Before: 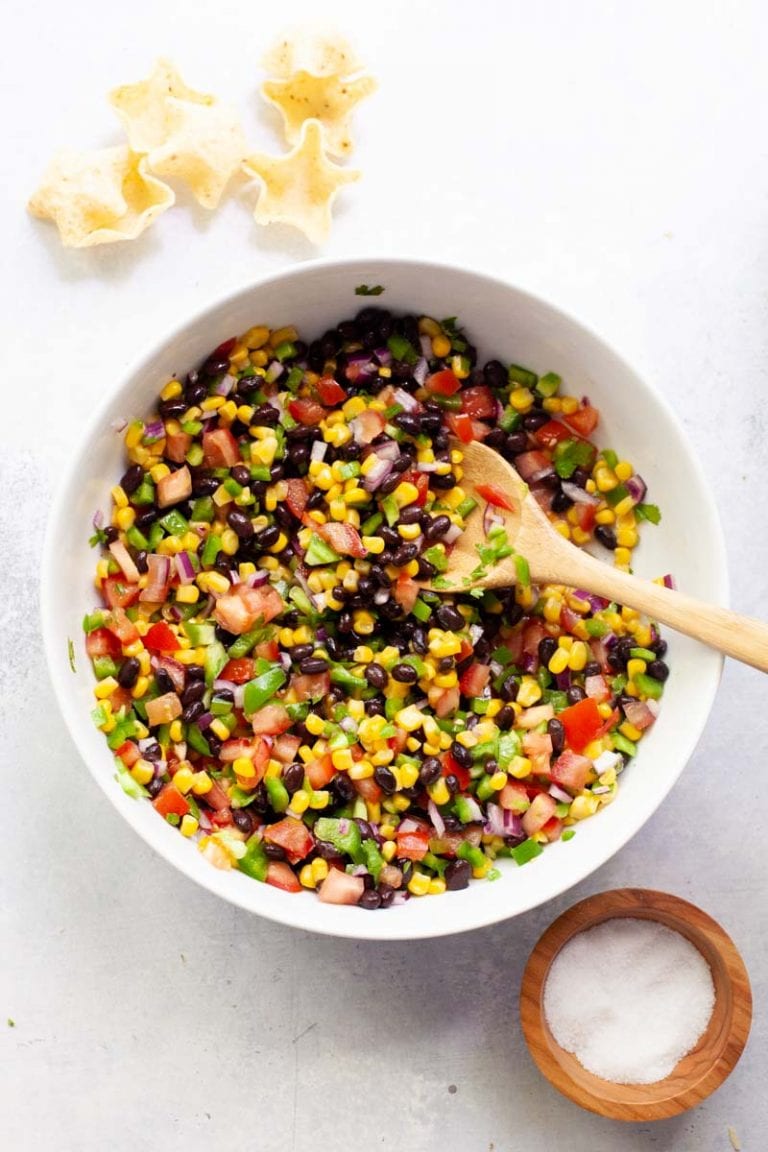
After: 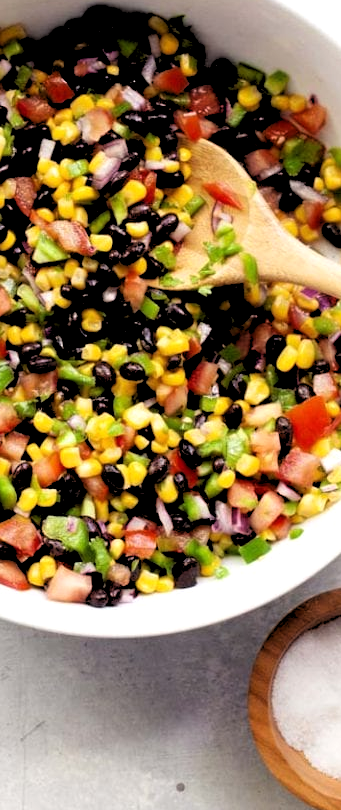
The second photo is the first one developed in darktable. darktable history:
rgb levels: levels [[0.034, 0.472, 0.904], [0, 0.5, 1], [0, 0.5, 1]]
crop: left 35.432%, top 26.233%, right 20.145%, bottom 3.432%
